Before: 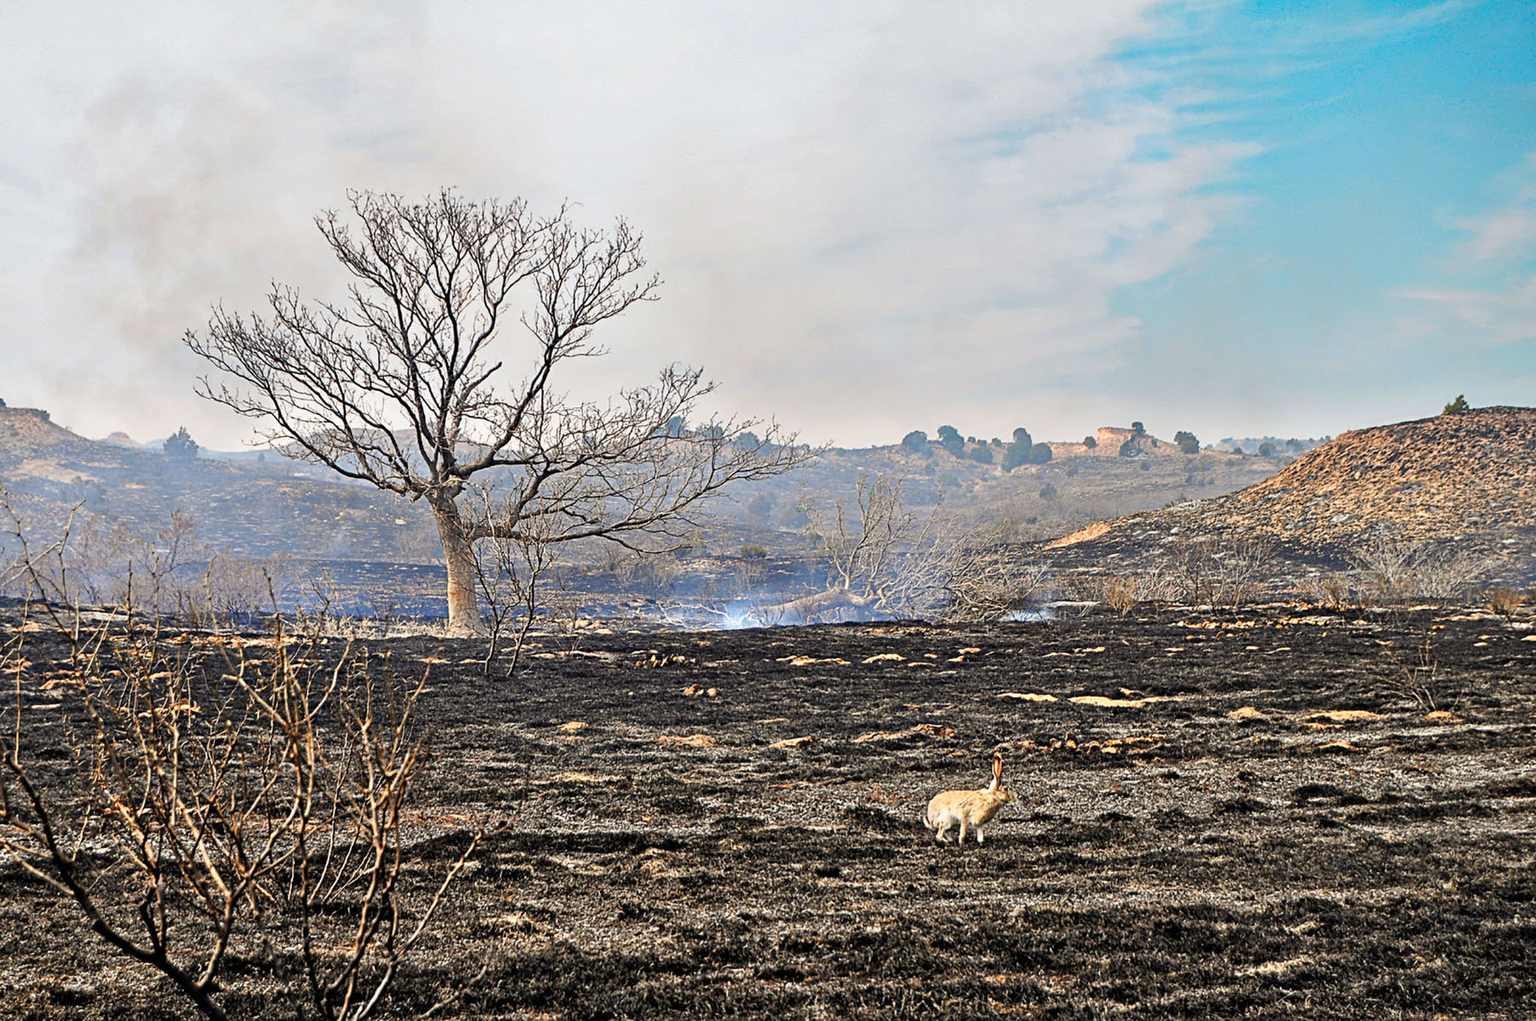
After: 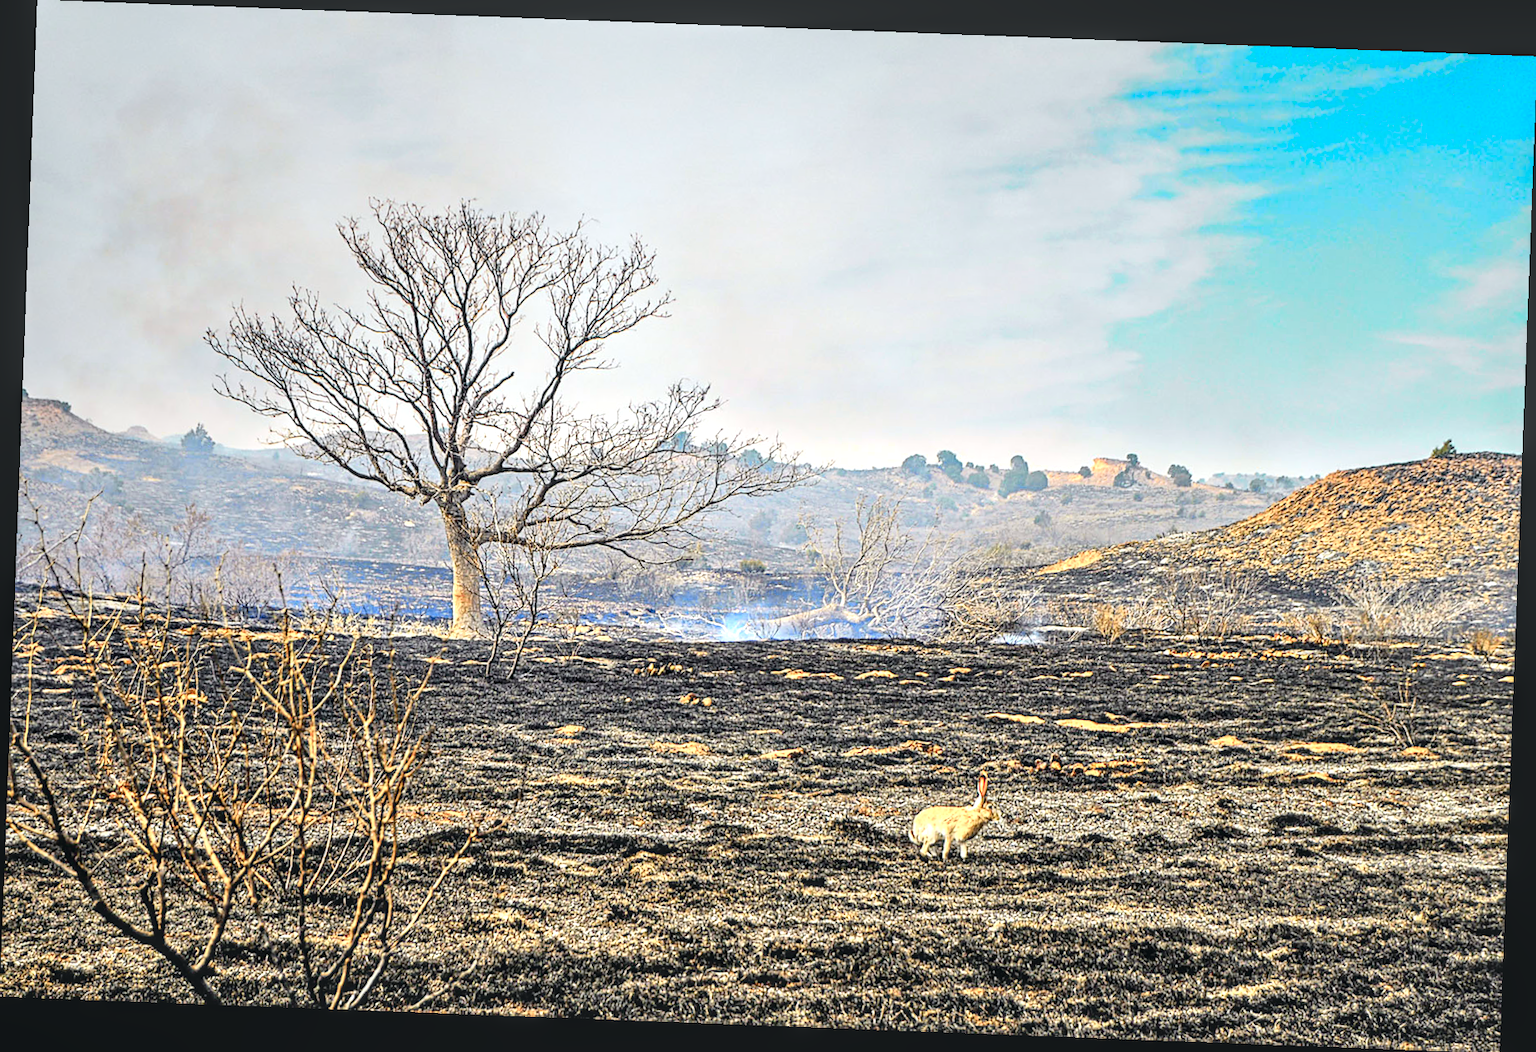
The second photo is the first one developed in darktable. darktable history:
exposure: exposure 1.089 EV, compensate highlight preservation false
local contrast: highlights 0%, shadows 0%, detail 133%
rotate and perspective: rotation 2.17°, automatic cropping off
tone curve: curves: ch0 [(0, 0) (0.035, 0.017) (0.131, 0.108) (0.279, 0.279) (0.476, 0.554) (0.617, 0.693) (0.704, 0.77) (0.801, 0.854) (0.895, 0.927) (1, 0.976)]; ch1 [(0, 0) (0.318, 0.278) (0.444, 0.427) (0.493, 0.488) (0.508, 0.502) (0.534, 0.526) (0.562, 0.555) (0.645, 0.648) (0.746, 0.764) (1, 1)]; ch2 [(0, 0) (0.316, 0.292) (0.381, 0.37) (0.423, 0.448) (0.476, 0.482) (0.502, 0.495) (0.522, 0.518) (0.533, 0.532) (0.593, 0.622) (0.634, 0.663) (0.7, 0.7) (0.861, 0.808) (1, 0.951)], color space Lab, independent channels, preserve colors none
